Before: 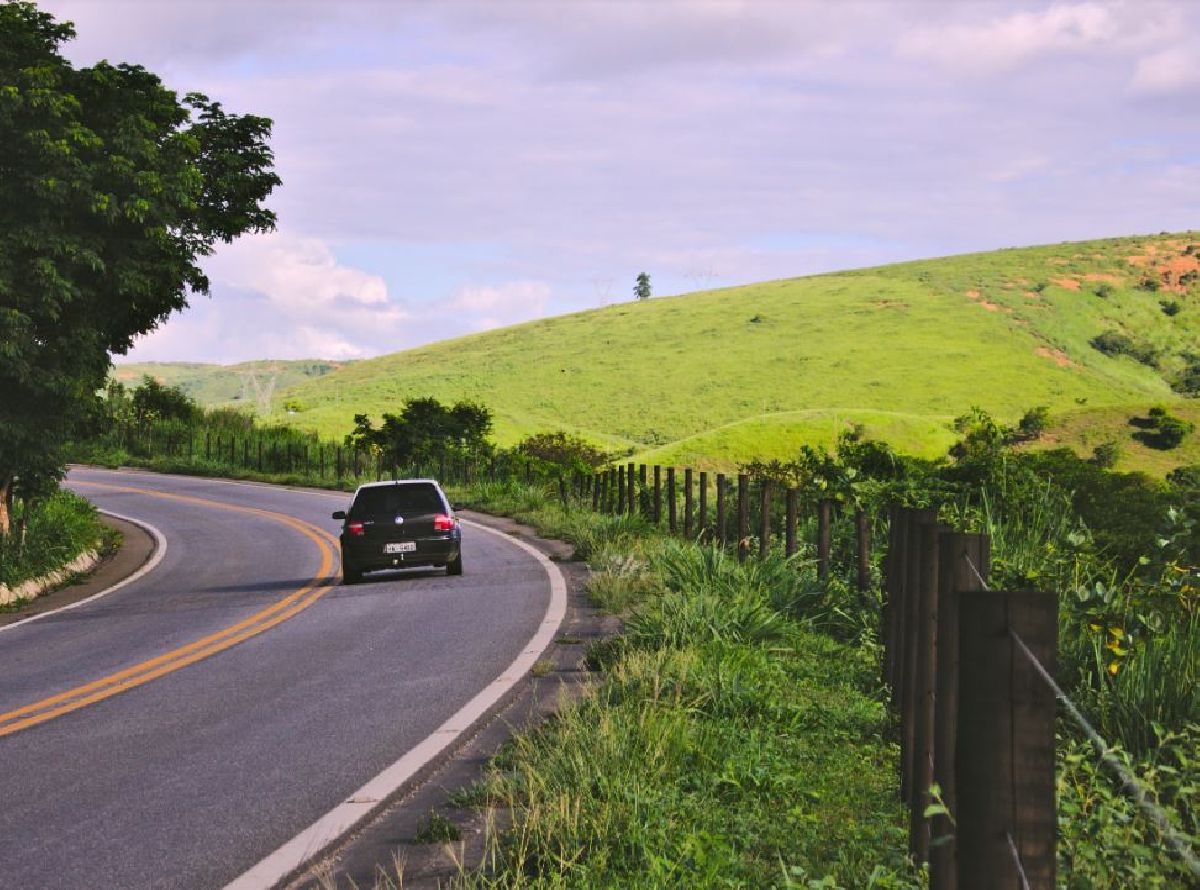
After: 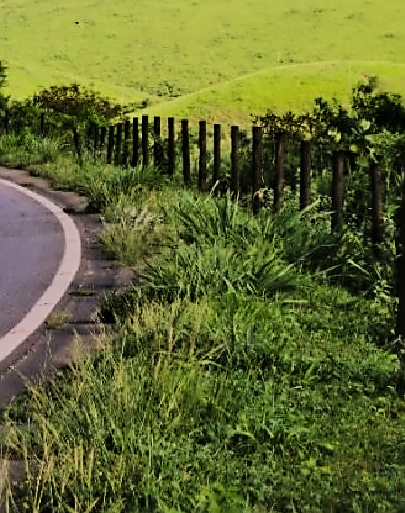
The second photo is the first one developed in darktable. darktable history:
crop: left 40.58%, top 39.116%, right 25.602%, bottom 3.156%
sharpen: amount 0.579
filmic rgb: black relative exposure -5.1 EV, white relative exposure 3.97 EV, hardness 2.88, contrast 1.297, highlights saturation mix -31.3%
contrast equalizer: octaves 7, y [[0.5 ×6], [0.5 ×6], [0.5 ×6], [0, 0.033, 0.067, 0.1, 0.133, 0.167], [0, 0.05, 0.1, 0.15, 0.2, 0.25]]
velvia: on, module defaults
